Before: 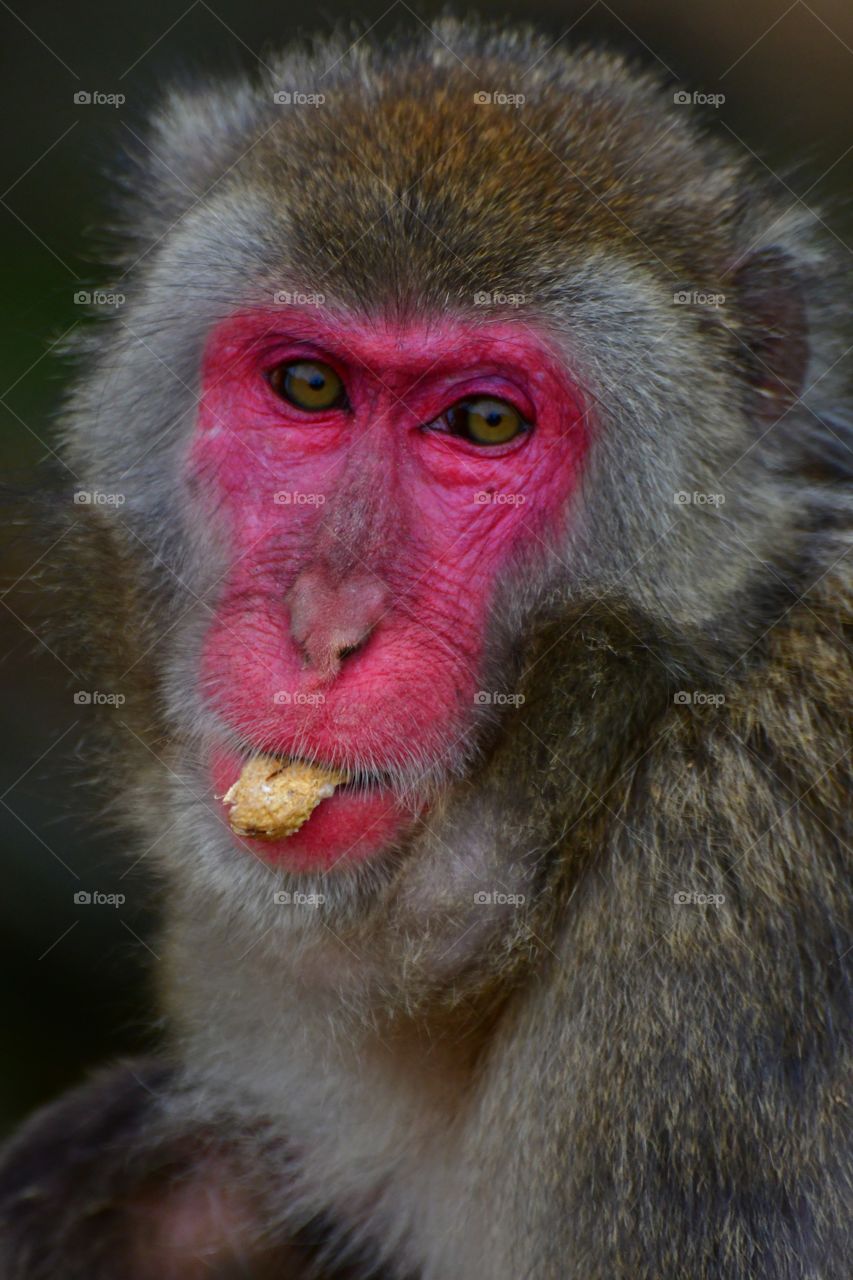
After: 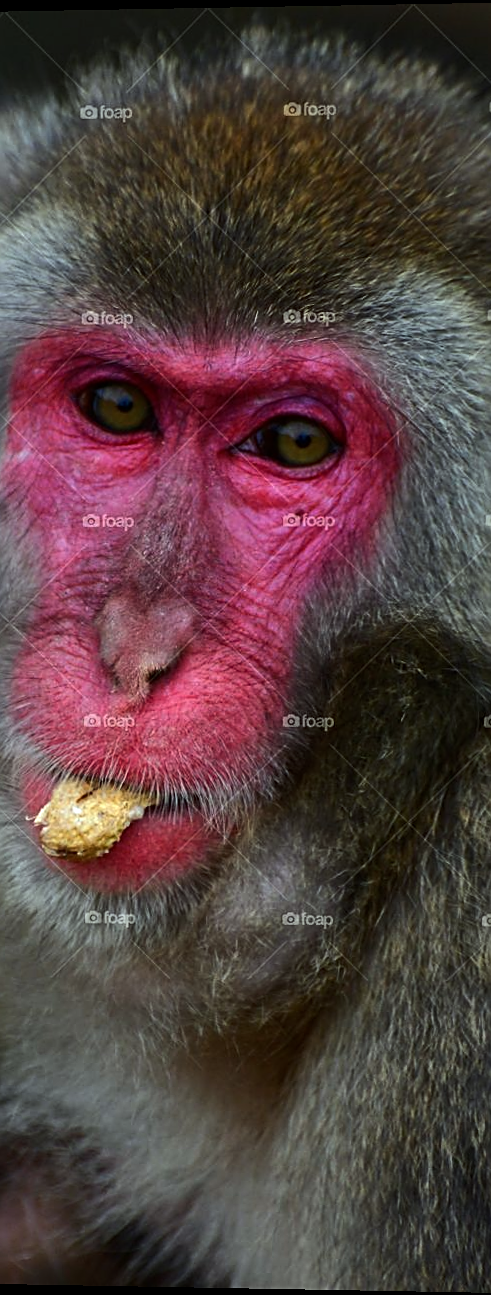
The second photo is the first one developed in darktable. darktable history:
exposure: exposure -0.151 EV, compensate highlight preservation false
sharpen: on, module defaults
rotate and perspective: lens shift (vertical) 0.048, lens shift (horizontal) -0.024, automatic cropping off
crop and rotate: left 22.516%, right 21.234%
tone equalizer: -8 EV -0.75 EV, -7 EV -0.7 EV, -6 EV -0.6 EV, -5 EV -0.4 EV, -3 EV 0.4 EV, -2 EV 0.6 EV, -1 EV 0.7 EV, +0 EV 0.75 EV, edges refinement/feathering 500, mask exposure compensation -1.57 EV, preserve details no
contrast brightness saturation: contrast 0.05
color correction: highlights a* -6.69, highlights b* 0.49
